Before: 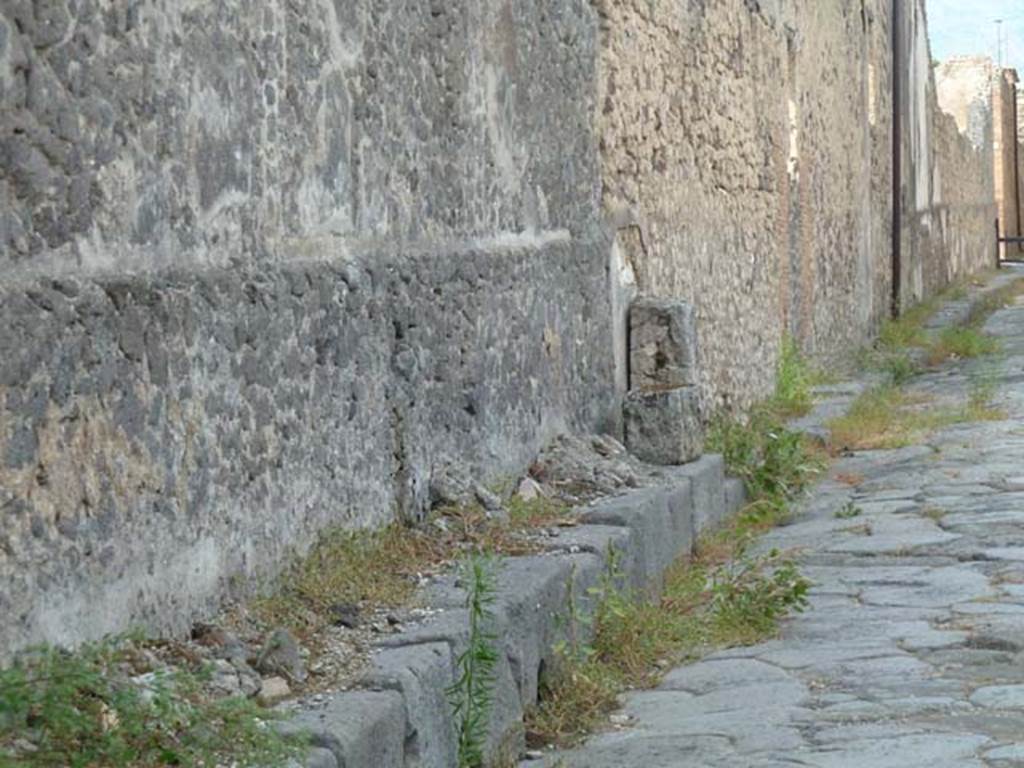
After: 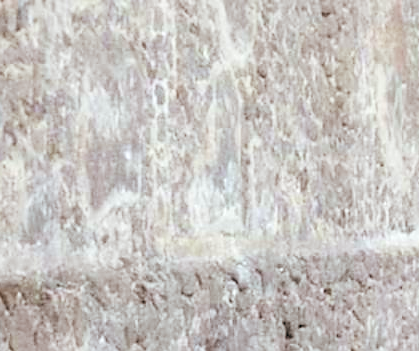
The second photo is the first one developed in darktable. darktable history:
contrast brightness saturation: brightness 0.152
sharpen: radius 0.98, amount 0.612
tone curve: curves: ch0 [(0, 0) (0.004, 0.001) (0.133, 0.112) (0.325, 0.362) (0.832, 0.893) (1, 1)], color space Lab, independent channels, preserve colors none
crop and rotate: left 10.796%, top 0.056%, right 48.23%, bottom 54.2%
color balance rgb: shadows lift › chroma 9.78%, shadows lift › hue 46.09°, perceptual saturation grading › global saturation 20%, perceptual saturation grading › highlights -24.789%, perceptual saturation grading › shadows 24.179%, perceptual brilliance grading › global brilliance 12.053%
